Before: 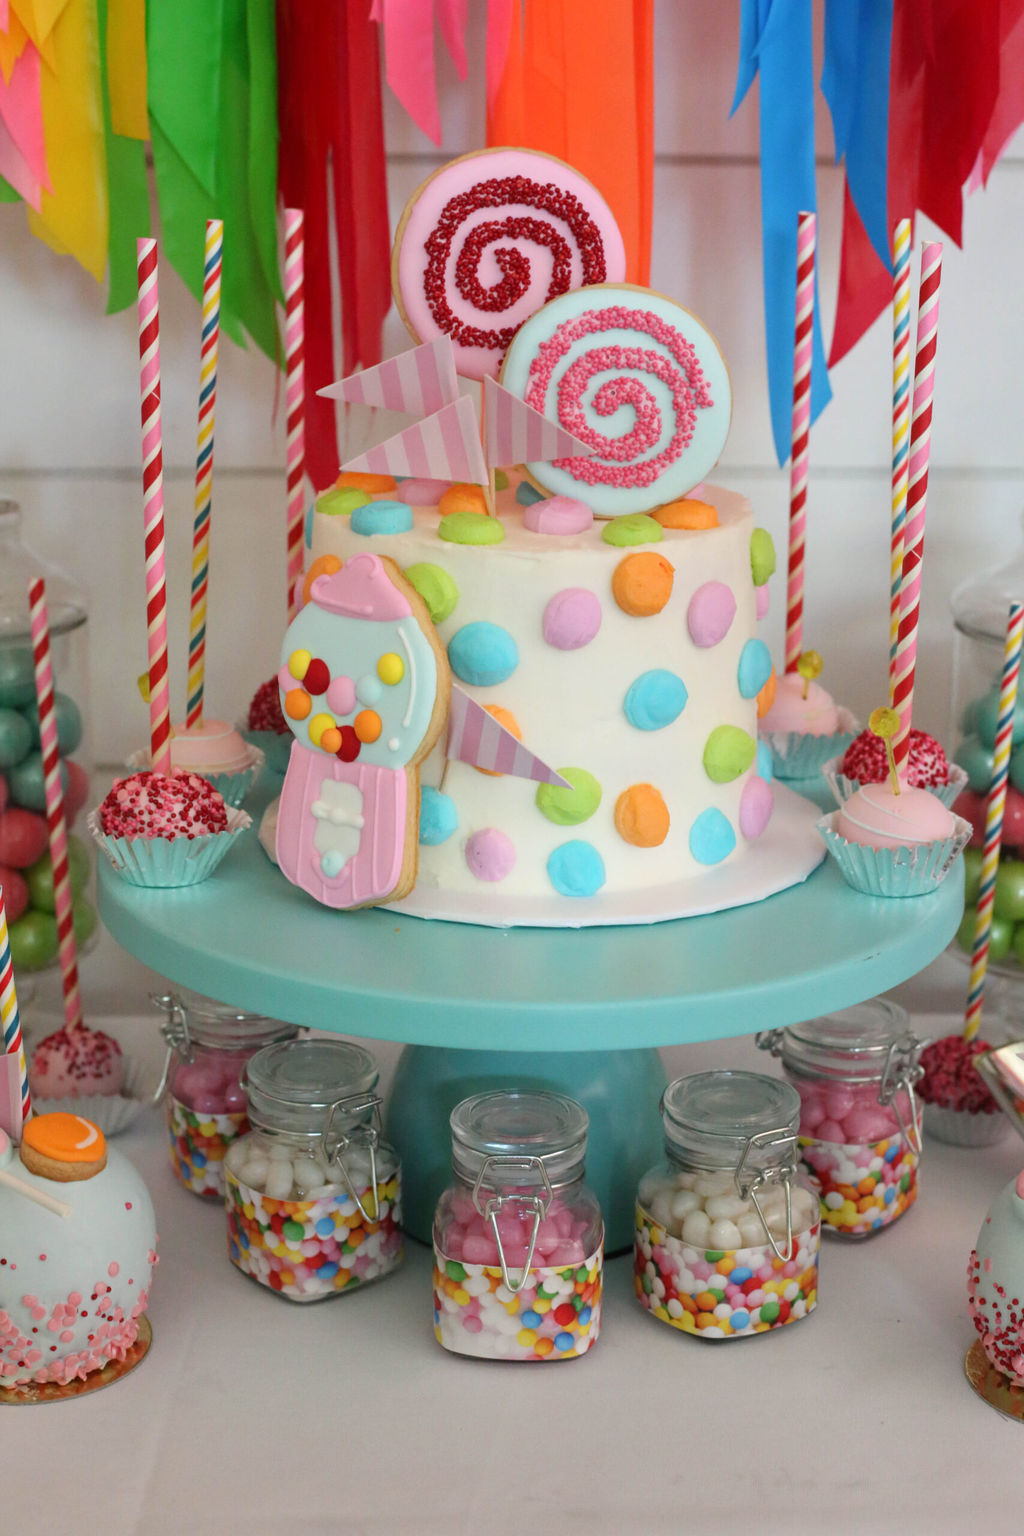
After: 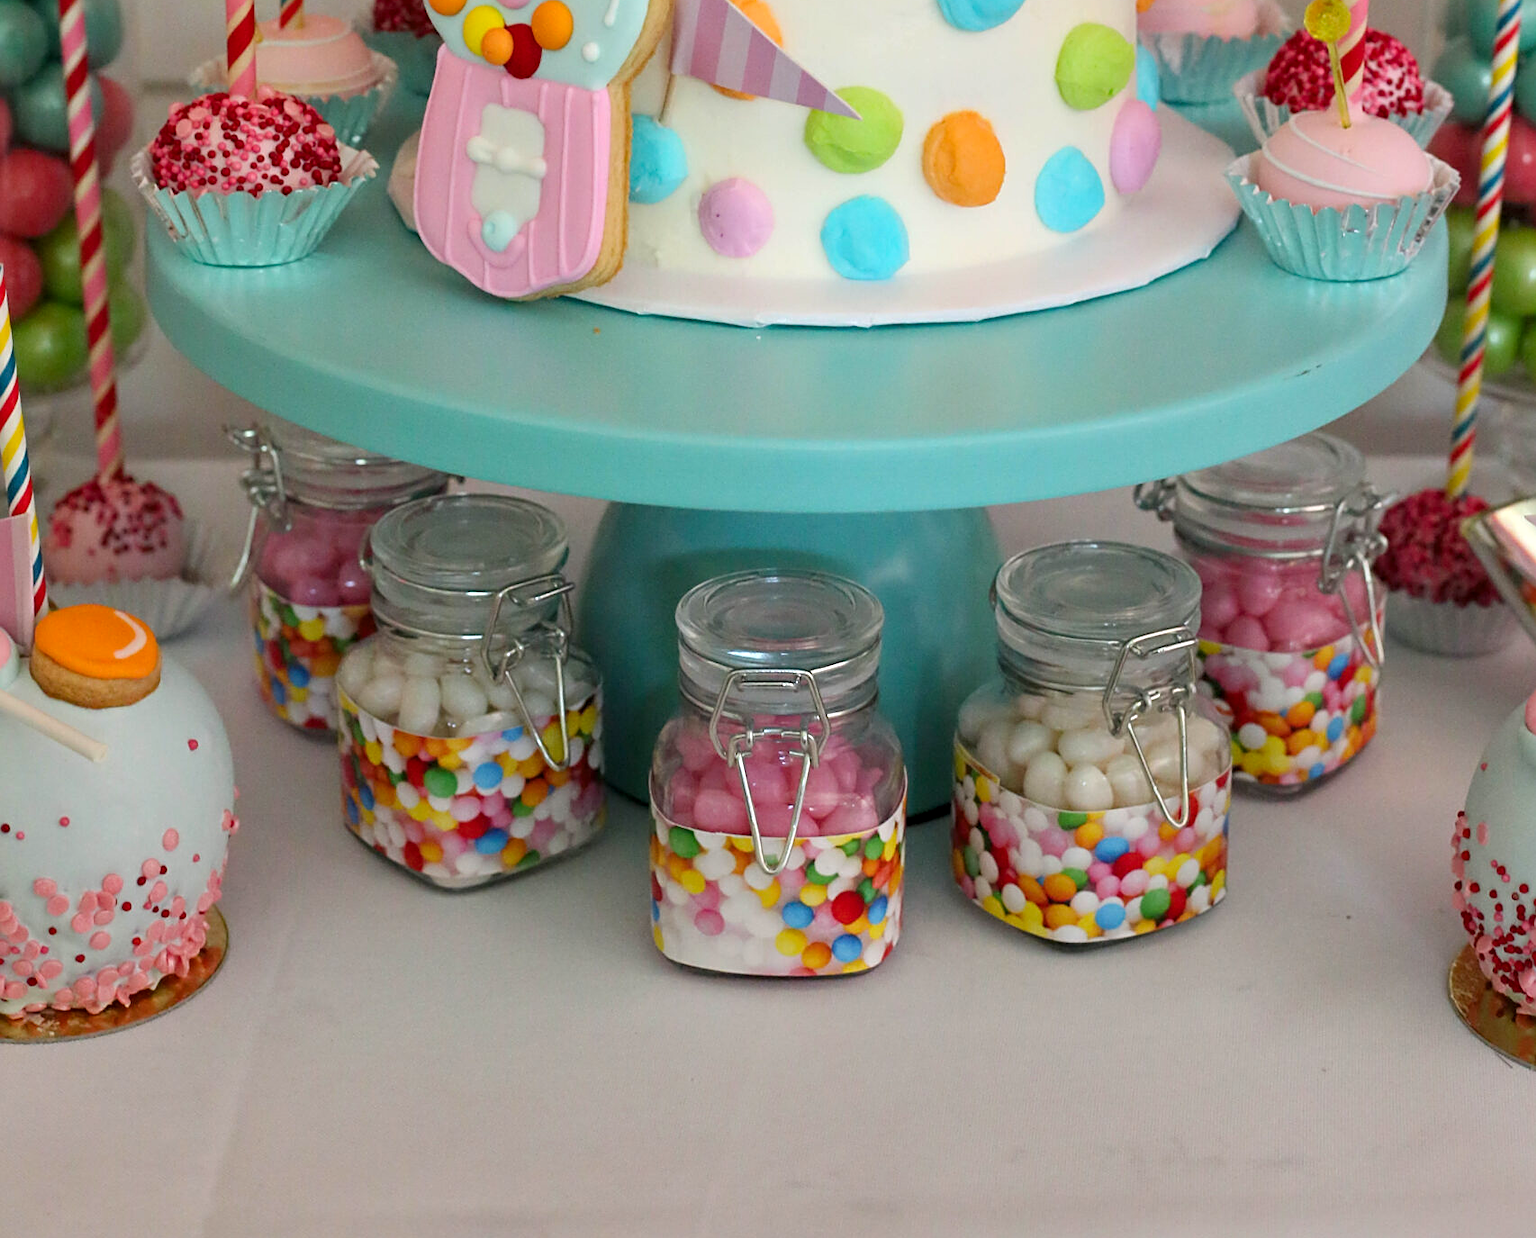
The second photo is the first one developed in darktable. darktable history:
sharpen: on, module defaults
crop and rotate: top 46.237%
color balance rgb: perceptual saturation grading › global saturation 10%, global vibrance 10%
contrast equalizer: octaves 7, y [[0.524 ×6], [0.512 ×6], [0.379 ×6], [0 ×6], [0 ×6]]
